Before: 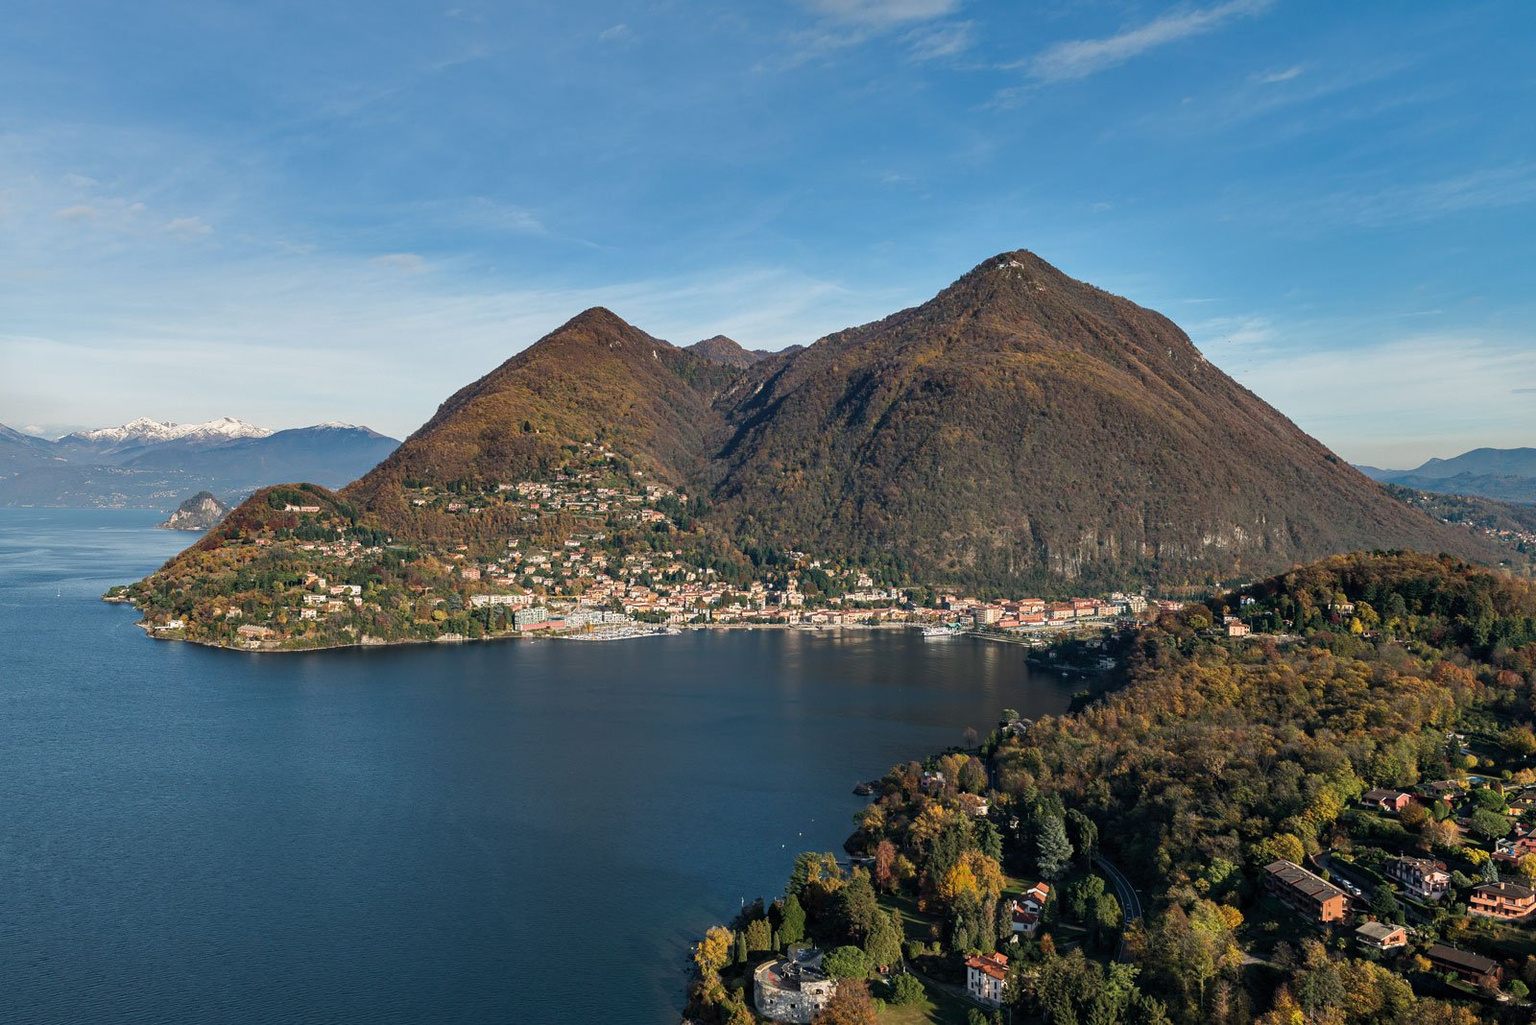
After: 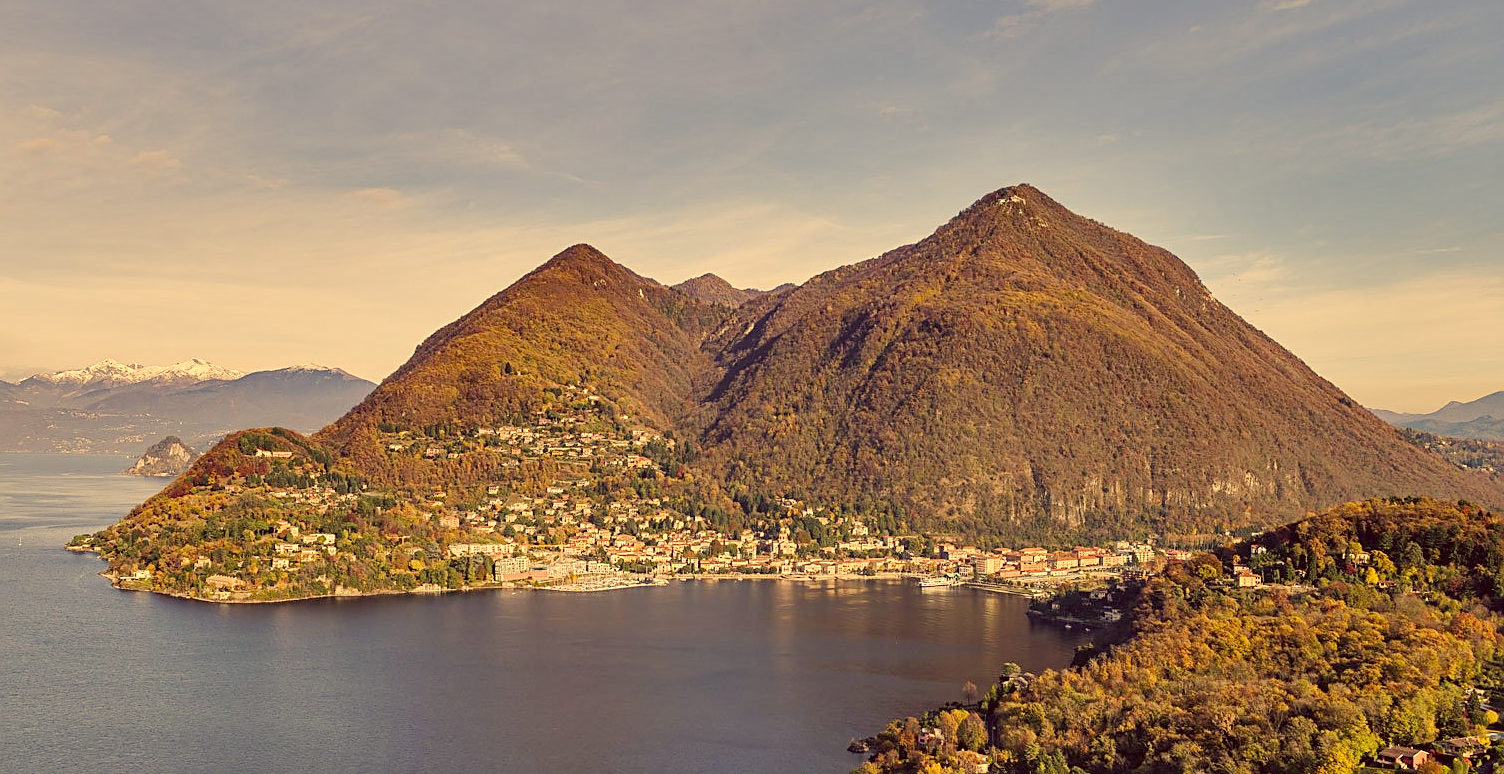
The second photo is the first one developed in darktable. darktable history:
shadows and highlights: soften with gaussian
crop: left 2.606%, top 7.132%, right 3.342%, bottom 20.271%
base curve: curves: ch0 [(0, 0) (0.158, 0.273) (0.879, 0.895) (1, 1)], preserve colors none
color correction: highlights a* 9.92, highlights b* 39.05, shadows a* 14.78, shadows b* 3.23
exposure: compensate highlight preservation false
sharpen: on, module defaults
